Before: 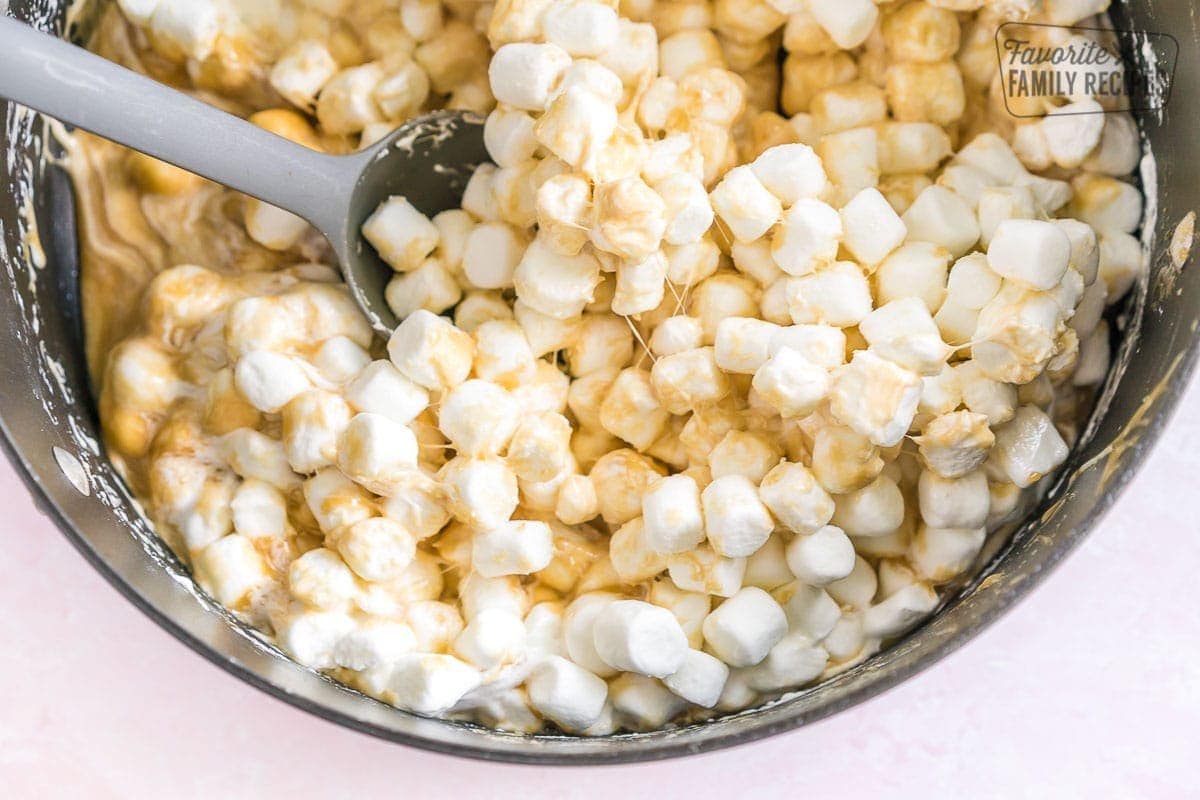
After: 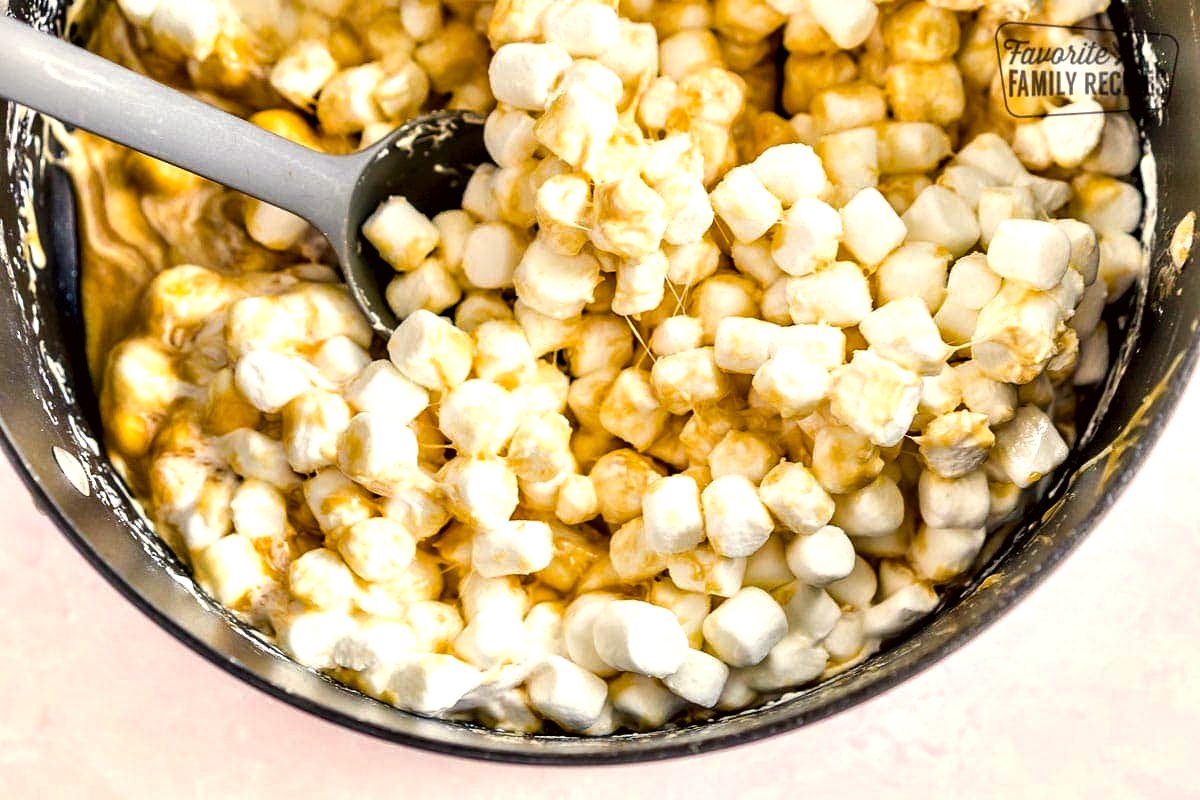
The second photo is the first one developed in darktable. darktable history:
local contrast: mode bilateral grid, contrast 19, coarseness 50, detail 130%, midtone range 0.2
color balance rgb: shadows lift › luminance -10.073%, shadows lift › chroma 0.774%, shadows lift › hue 112.49°, highlights gain › chroma 3.008%, highlights gain › hue 72.47°, perceptual saturation grading › global saturation 19.656%, global vibrance 5.084%, contrast 3.501%
color correction: highlights a* -1.03, highlights b* 4.47, shadows a* 3.56
contrast equalizer: y [[0.6 ×6], [0.55 ×6], [0 ×6], [0 ×6], [0 ×6]]
